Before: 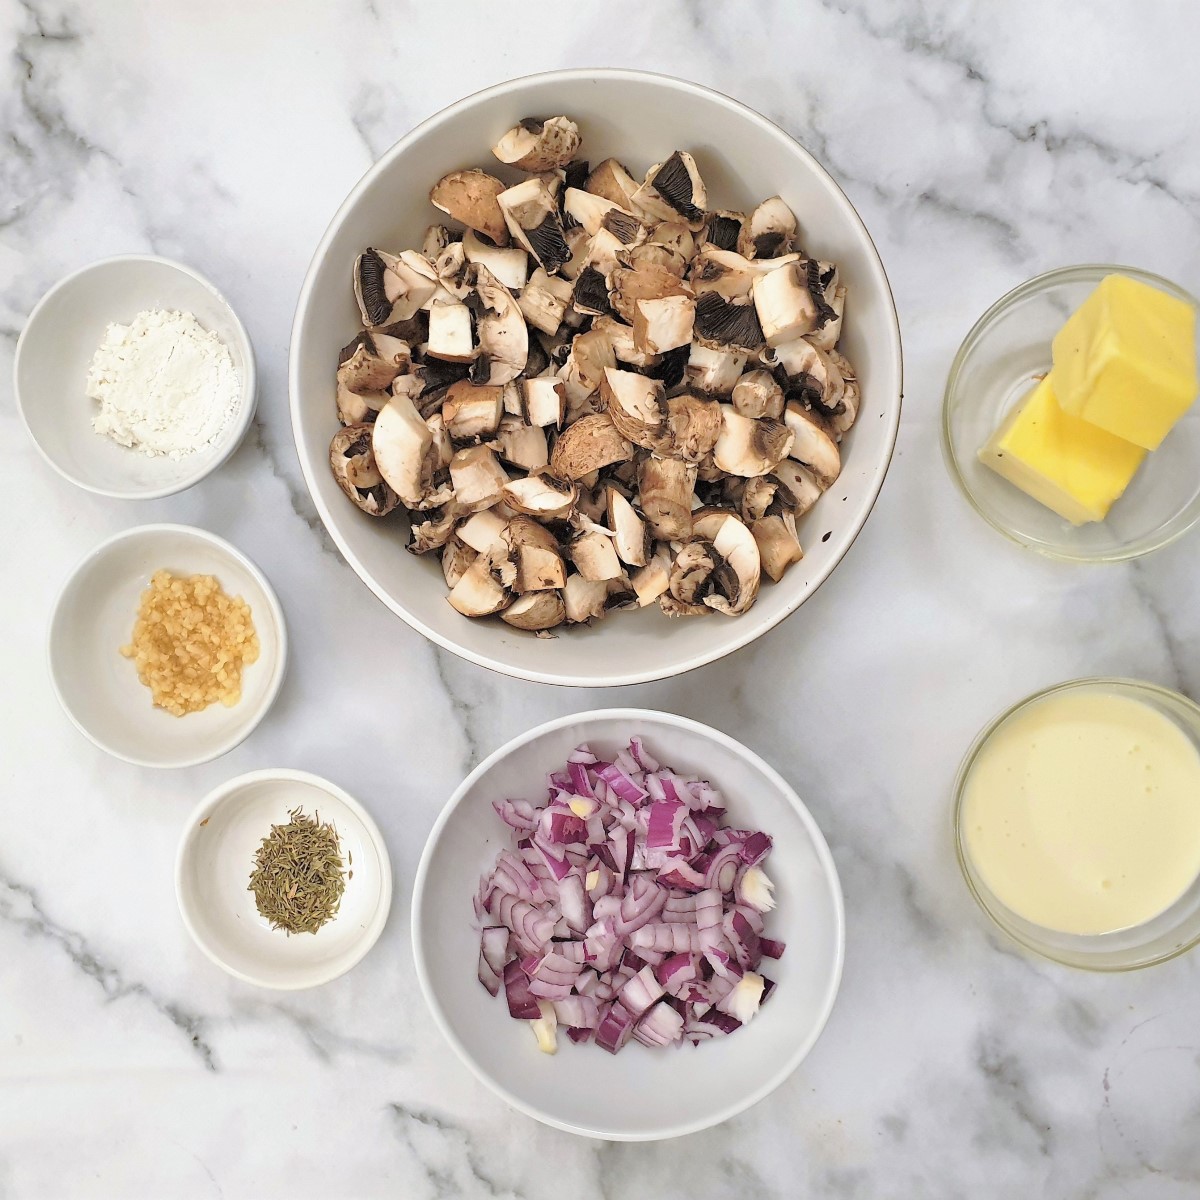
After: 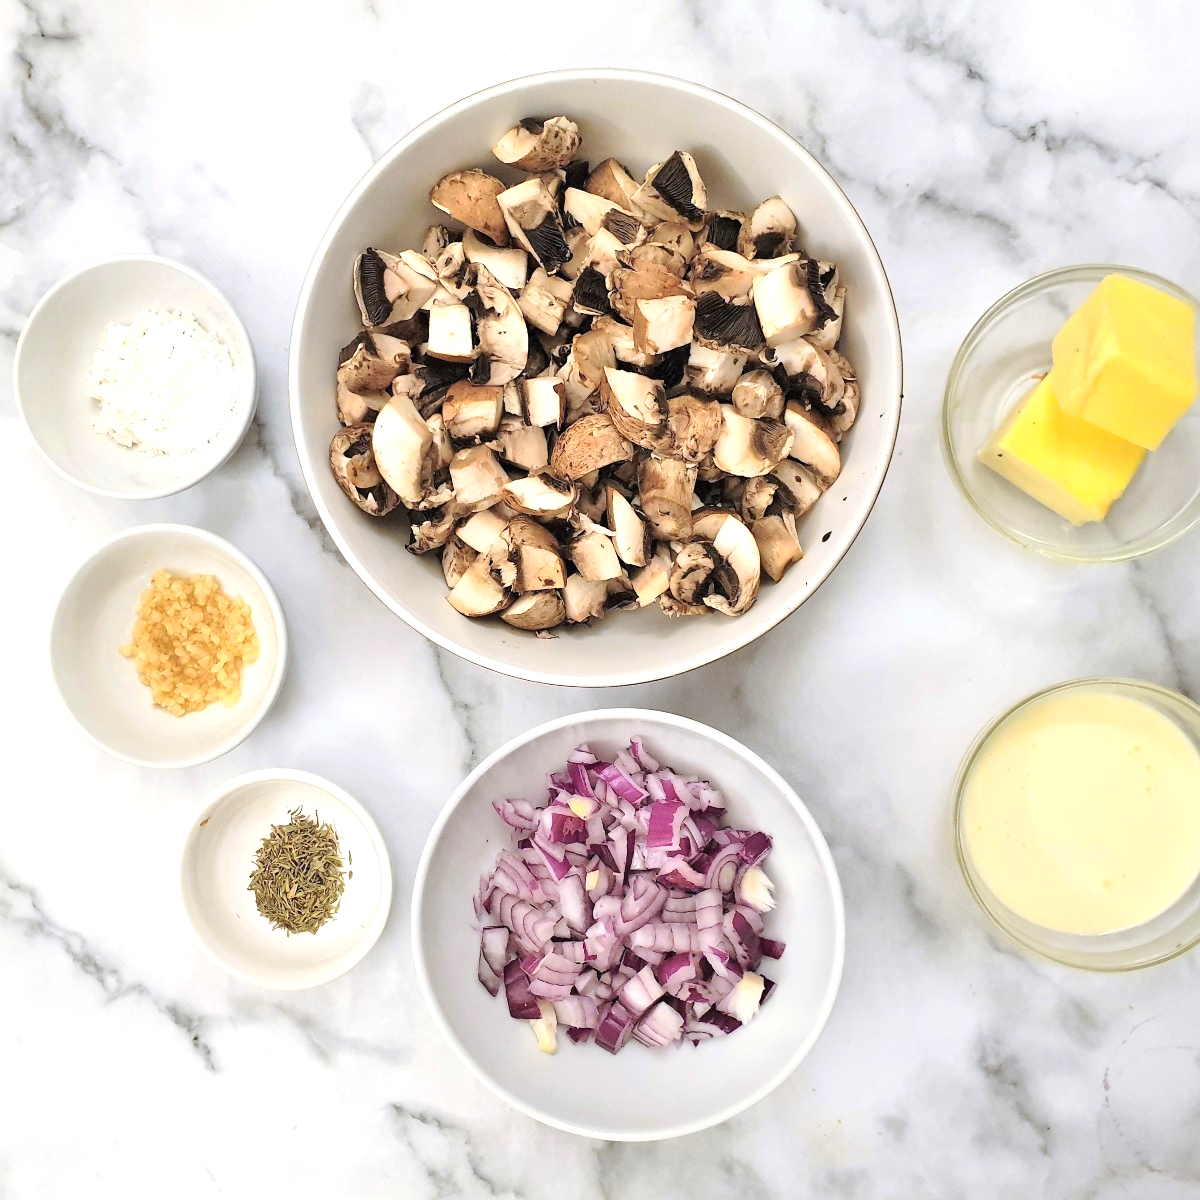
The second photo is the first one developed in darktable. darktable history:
contrast brightness saturation: contrast 0.101, brightness 0.032, saturation 0.095
tone equalizer: -8 EV -0.402 EV, -7 EV -0.401 EV, -6 EV -0.369 EV, -5 EV -0.201 EV, -3 EV 0.194 EV, -2 EV 0.342 EV, -1 EV 0.4 EV, +0 EV 0.426 EV, edges refinement/feathering 500, mask exposure compensation -1.57 EV, preserve details no
